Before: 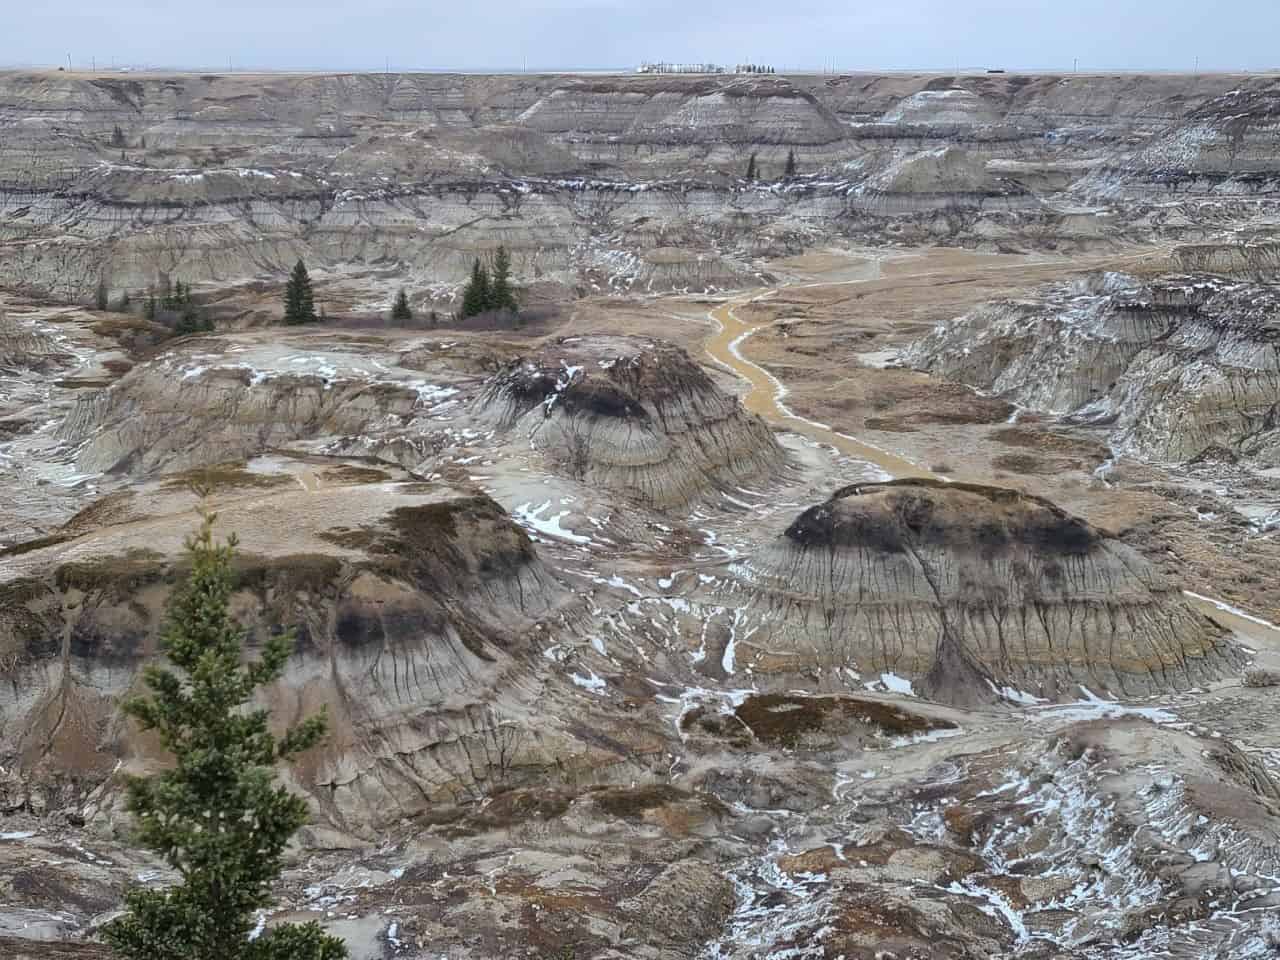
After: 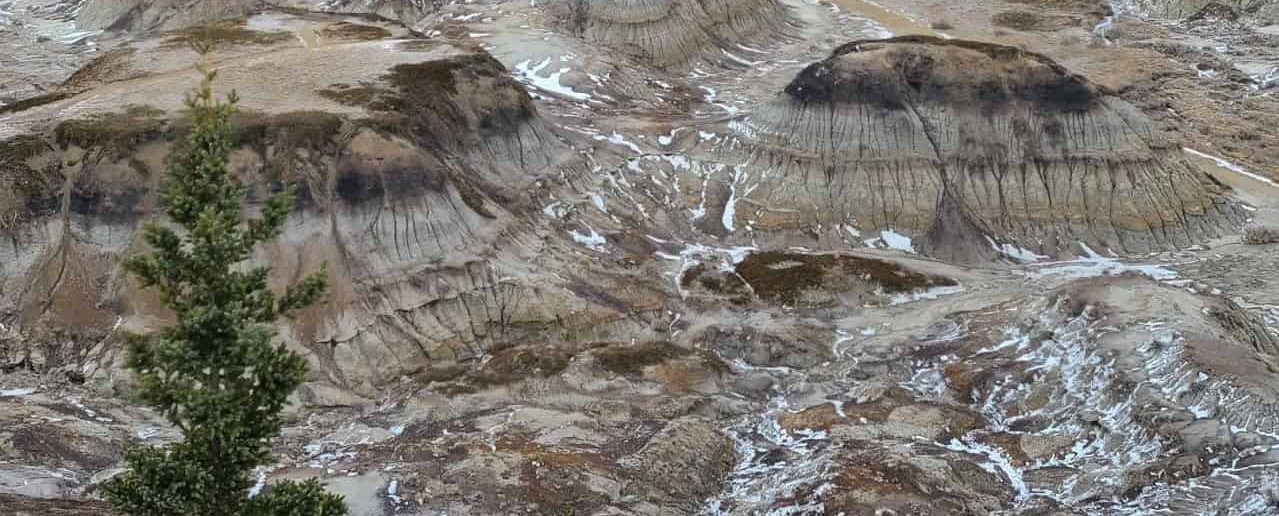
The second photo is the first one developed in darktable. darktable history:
tone equalizer: -8 EV -1.84 EV, -7 EV -1.16 EV, -6 EV -1.62 EV, smoothing diameter 25%, edges refinement/feathering 10, preserve details guided filter
crop and rotate: top 46.237%
